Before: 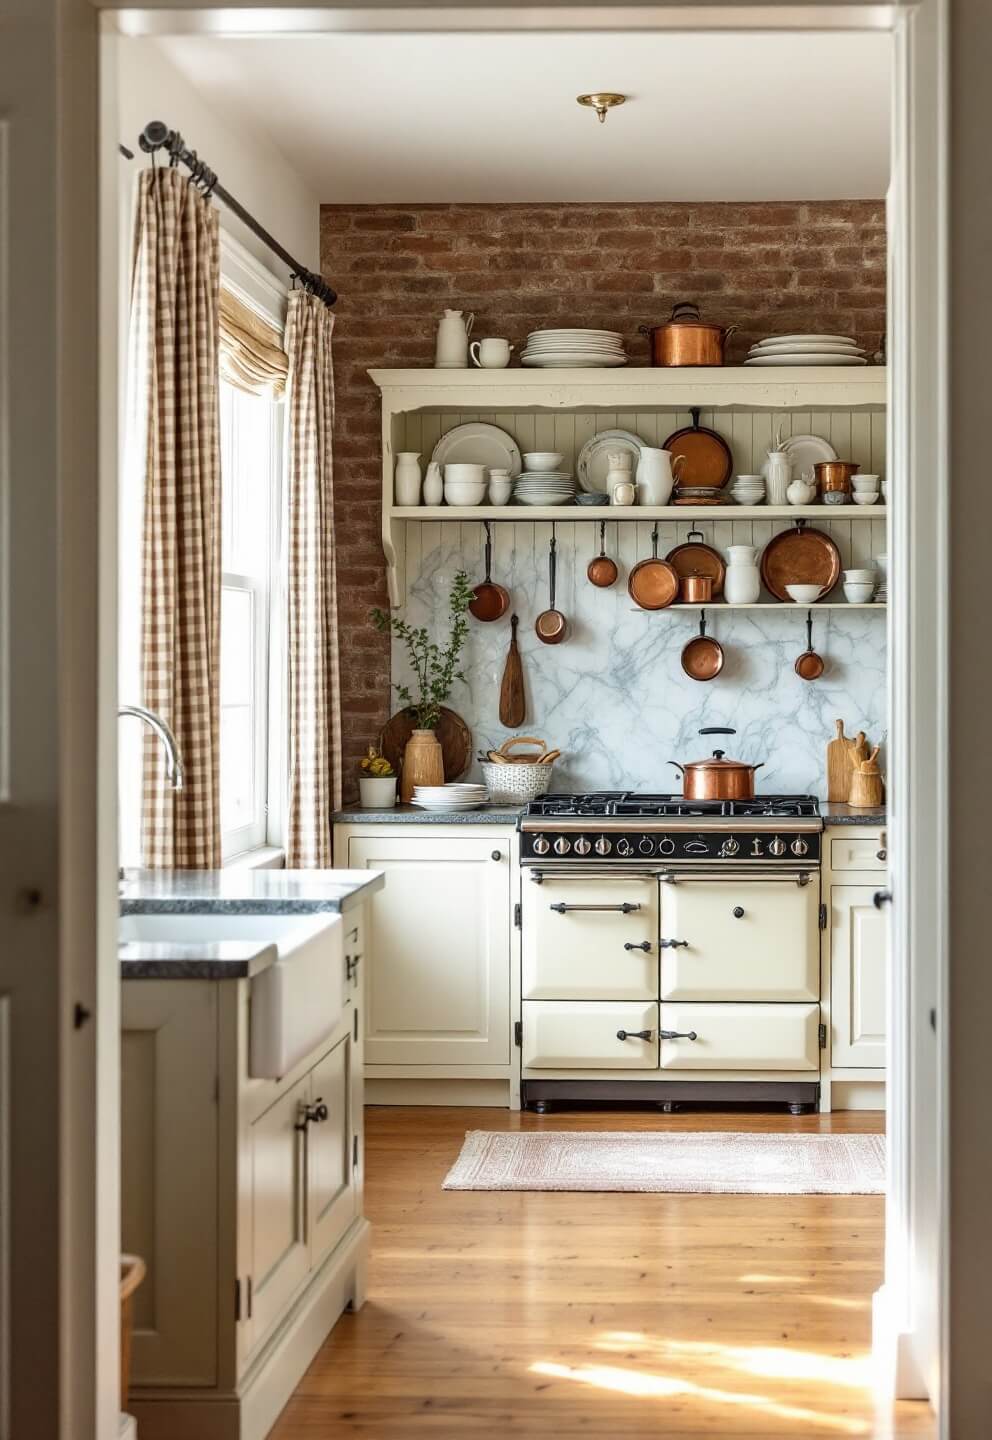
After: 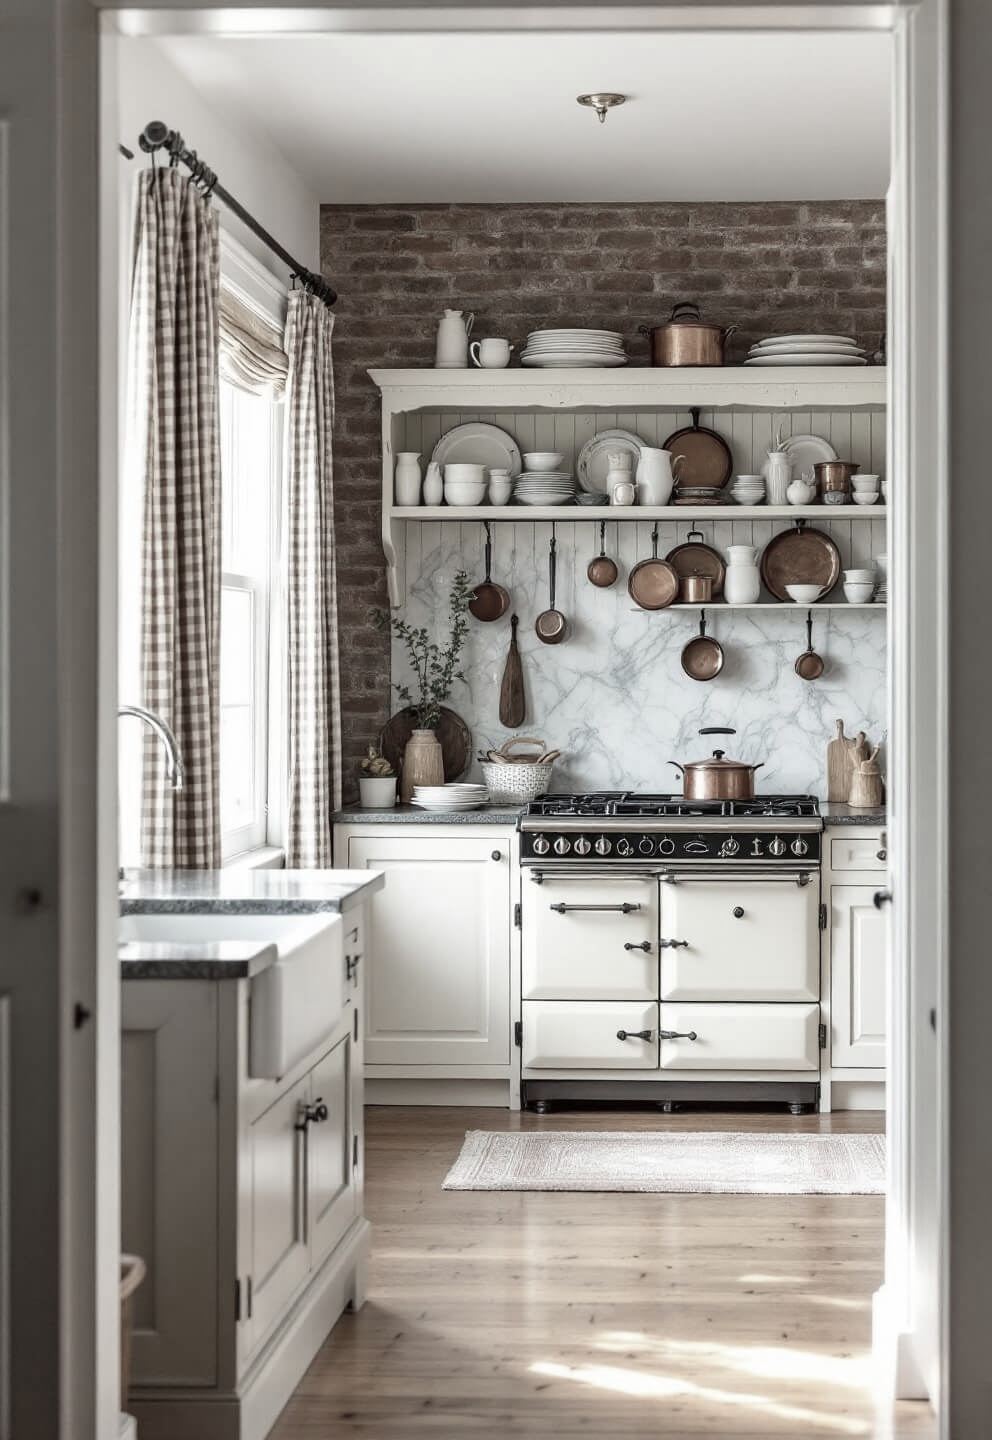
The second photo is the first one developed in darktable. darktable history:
color zones: curves: ch1 [(0, 0.34) (0.143, 0.164) (0.286, 0.152) (0.429, 0.176) (0.571, 0.173) (0.714, 0.188) (0.857, 0.199) (1, 0.34)]
